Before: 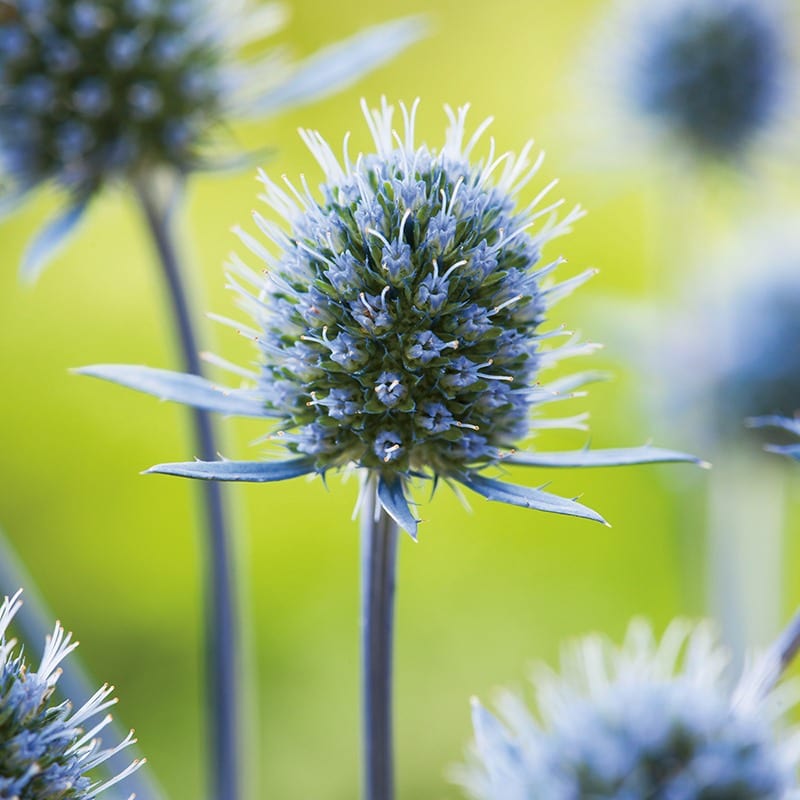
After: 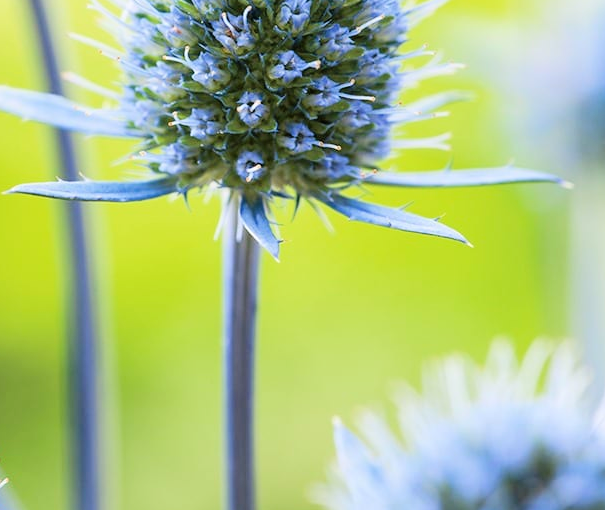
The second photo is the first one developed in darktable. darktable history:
tone curve: curves: ch0 [(0, 0) (0.07, 0.057) (0.15, 0.177) (0.352, 0.445) (0.59, 0.703) (0.857, 0.908) (1, 1)], color space Lab, linked channels, preserve colors none
crop and rotate: left 17.299%, top 35.115%, right 7.015%, bottom 1.024%
